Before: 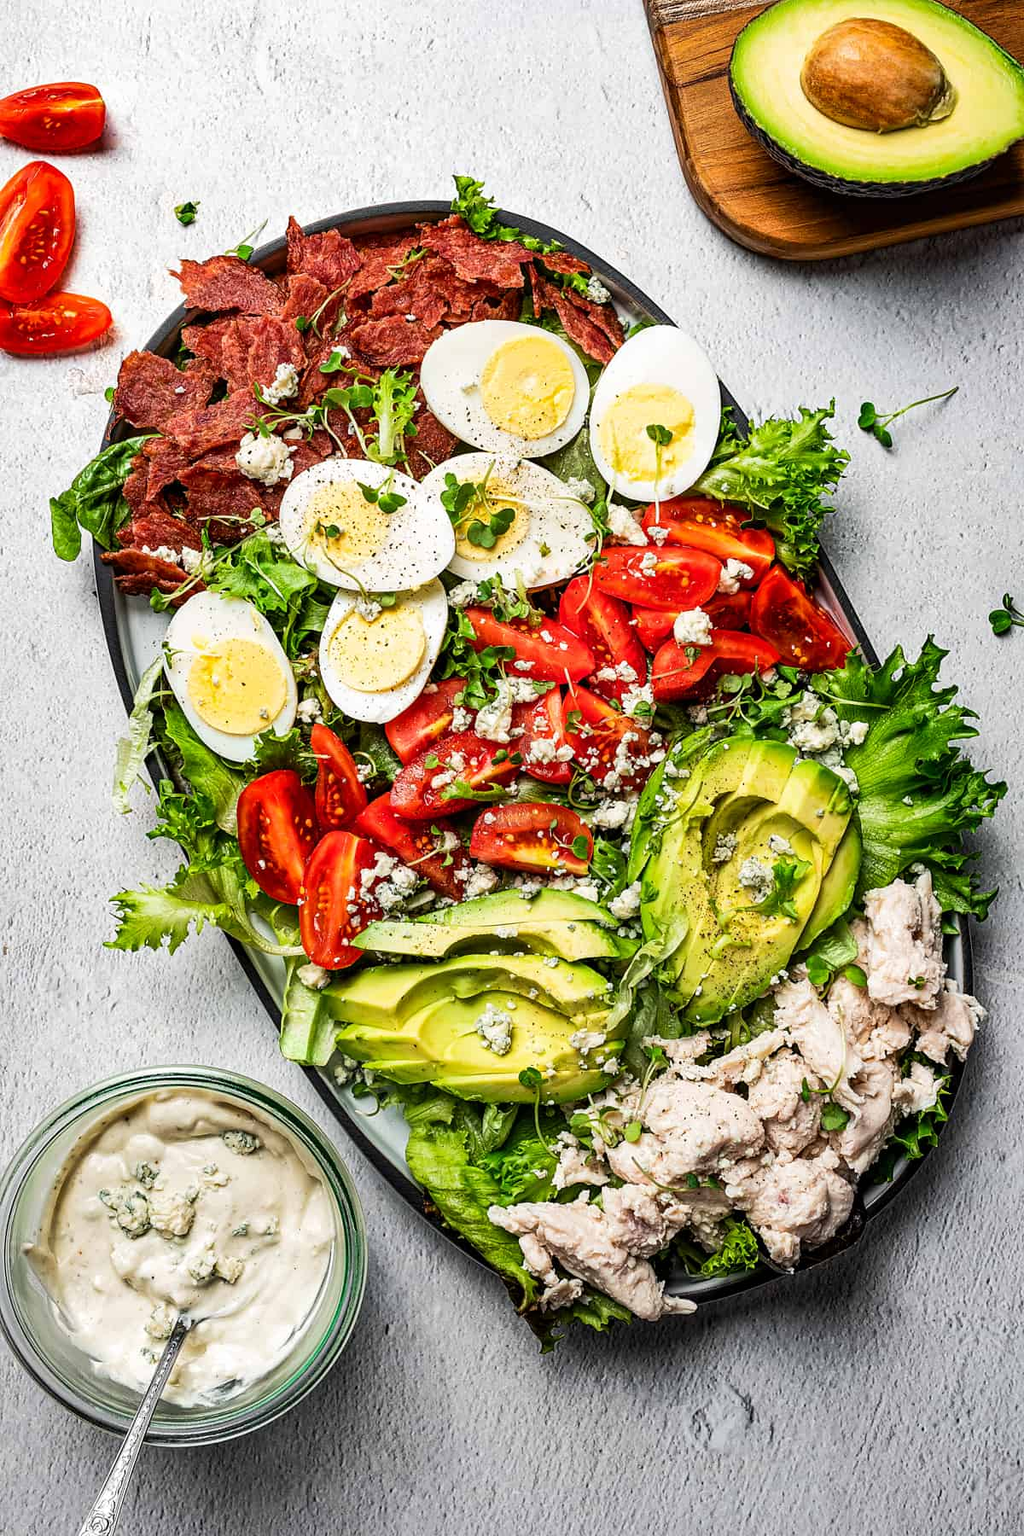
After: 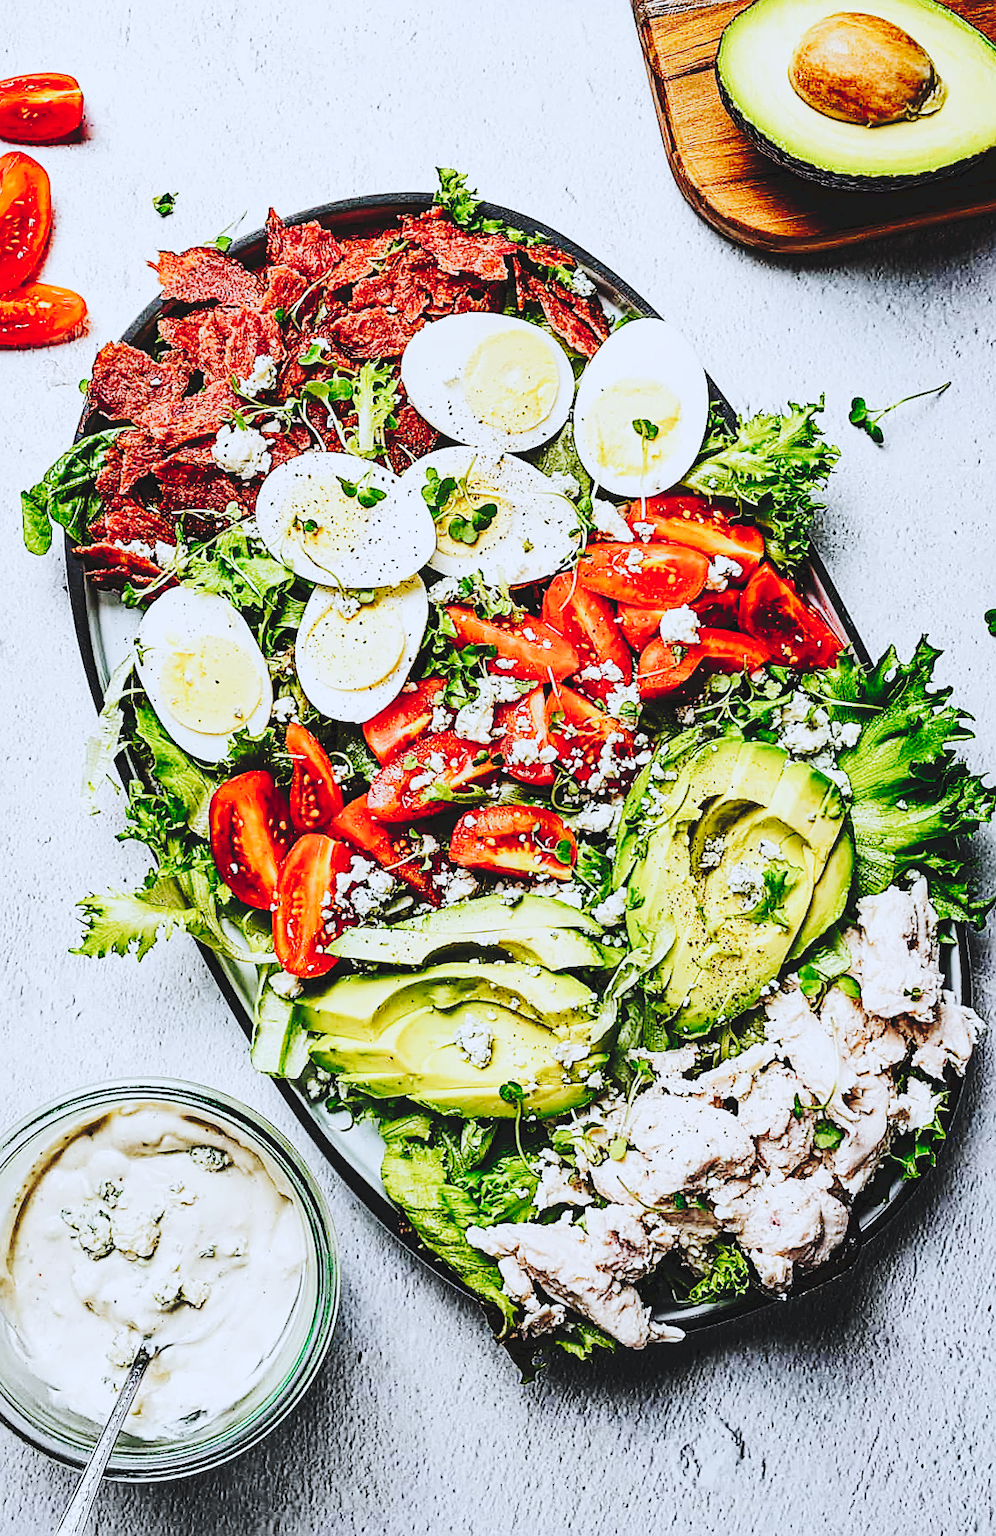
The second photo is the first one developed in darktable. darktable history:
color correction: highlights a* -0.772, highlights b* -8.92
crop and rotate: left 2.536%, right 1.107%, bottom 2.246%
white balance: red 0.978, blue 0.999
sigmoid: contrast 1.7, skew 0.1, preserve hue 0%, red attenuation 0.1, red rotation 0.035, green attenuation 0.1, green rotation -0.017, blue attenuation 0.15, blue rotation -0.052, base primaries Rec2020
tone curve: curves: ch0 [(0, 0) (0.003, 0.096) (0.011, 0.097) (0.025, 0.096) (0.044, 0.099) (0.069, 0.109) (0.1, 0.129) (0.136, 0.149) (0.177, 0.176) (0.224, 0.22) (0.277, 0.288) (0.335, 0.385) (0.399, 0.49) (0.468, 0.581) (0.543, 0.661) (0.623, 0.729) (0.709, 0.79) (0.801, 0.849) (0.898, 0.912) (1, 1)], preserve colors none
rotate and perspective: rotation 0.226°, lens shift (vertical) -0.042, crop left 0.023, crop right 0.982, crop top 0.006, crop bottom 0.994
exposure: exposure 0.3 EV, compensate highlight preservation false
sharpen: on, module defaults
